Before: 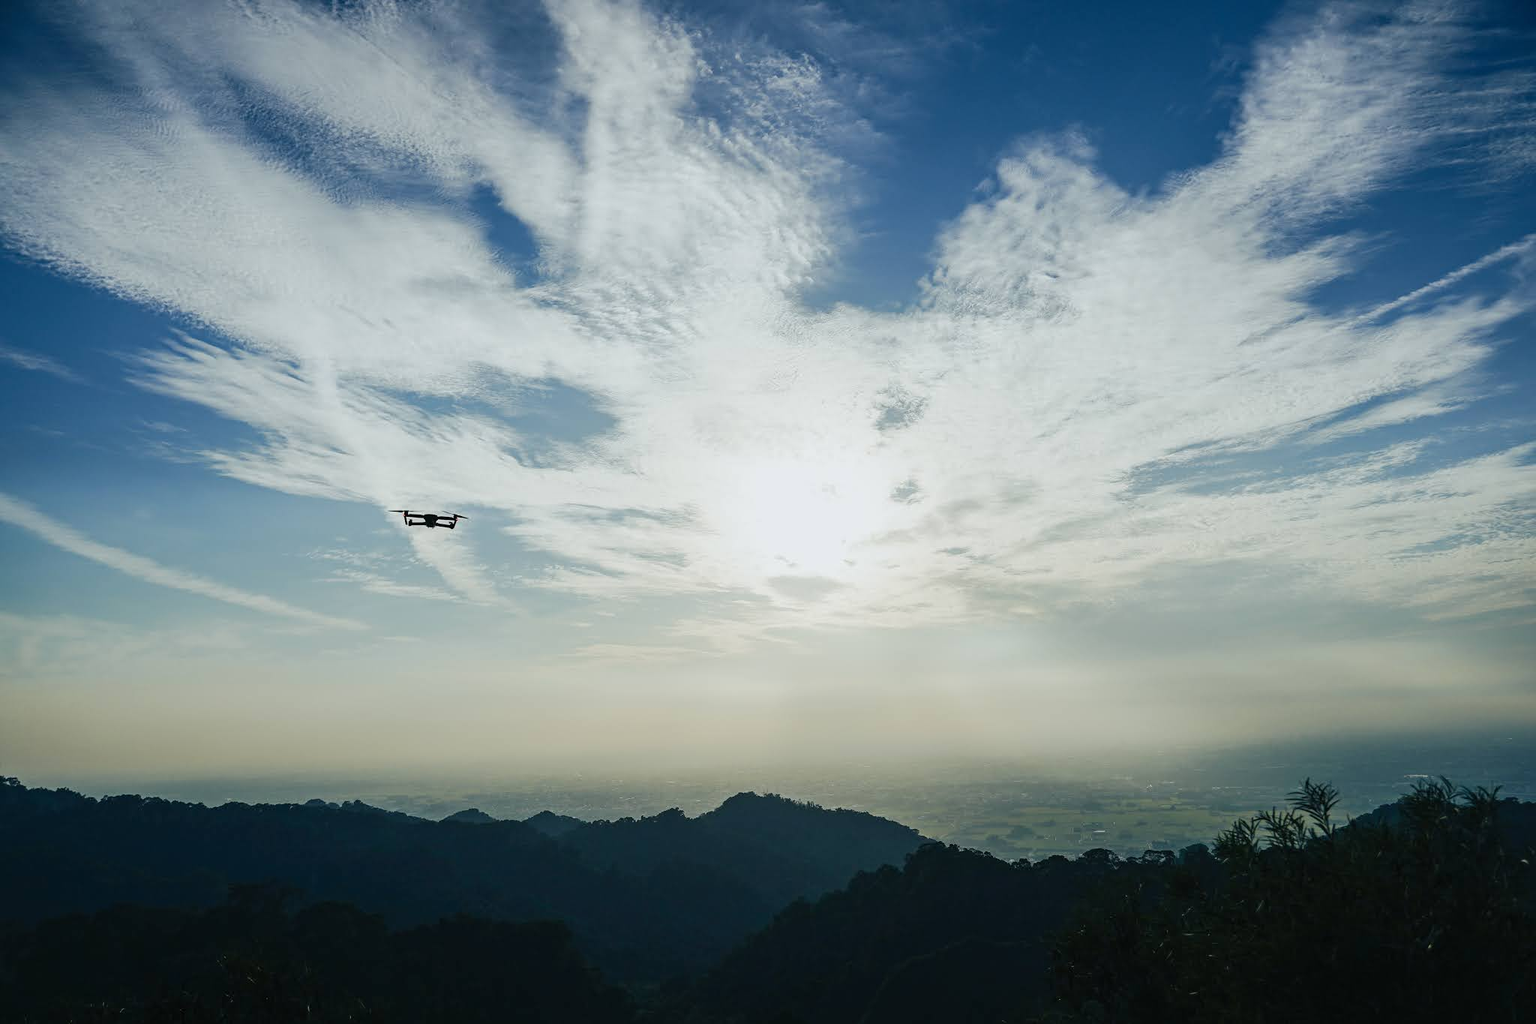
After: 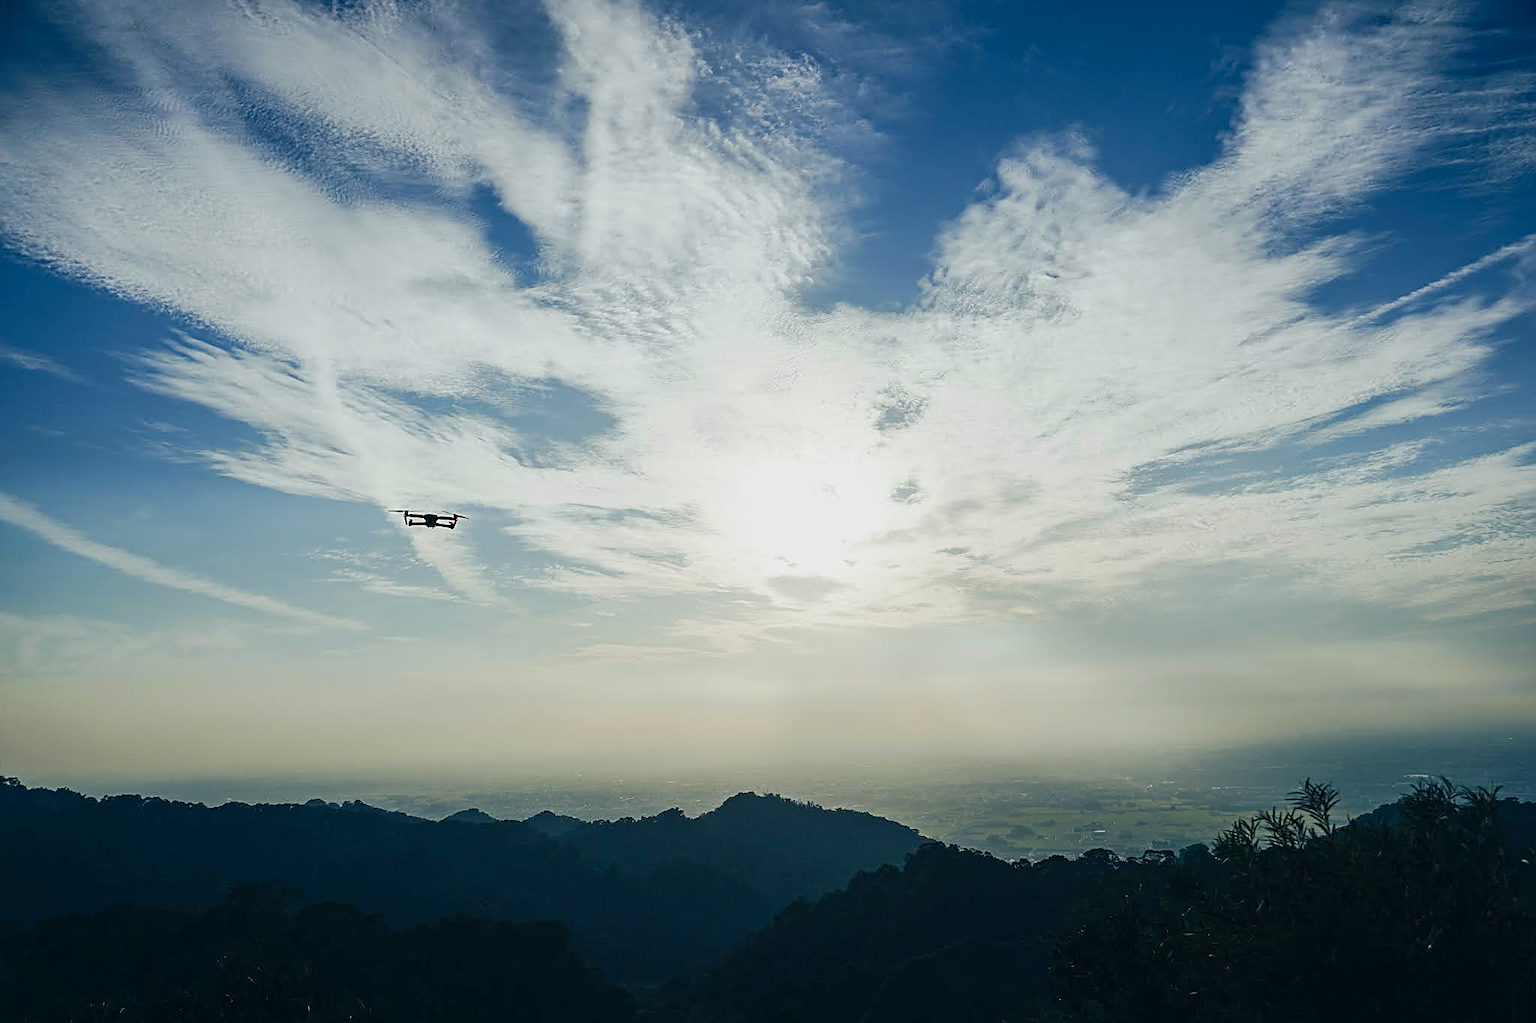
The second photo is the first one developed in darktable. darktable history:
sharpen: on, module defaults
color correction: highlights a* 0.315, highlights b* 2.71, shadows a* -1.01, shadows b* -4.5
